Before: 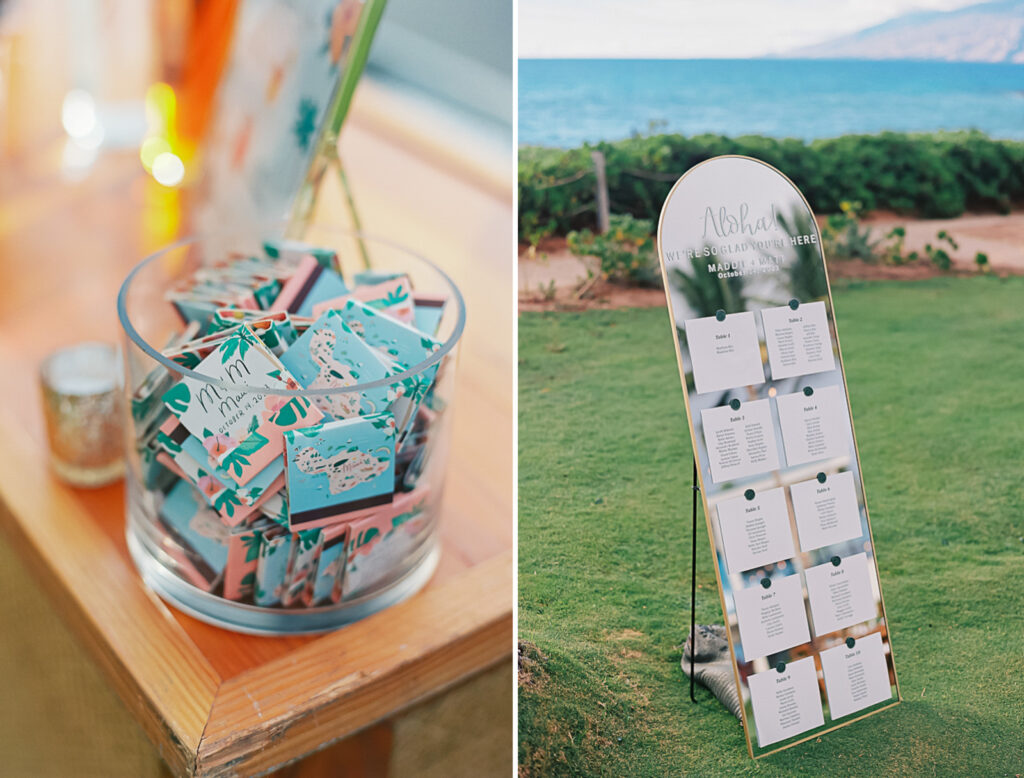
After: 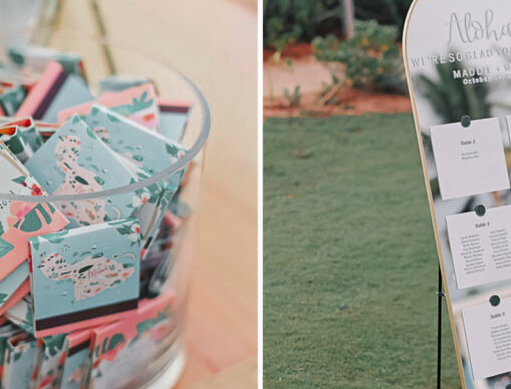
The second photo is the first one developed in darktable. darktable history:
crop: left 25%, top 25%, right 25%, bottom 25%
color zones: curves: ch0 [(0, 0.48) (0.209, 0.398) (0.305, 0.332) (0.429, 0.493) (0.571, 0.5) (0.714, 0.5) (0.857, 0.5) (1, 0.48)]; ch1 [(0, 0.736) (0.143, 0.625) (0.225, 0.371) (0.429, 0.256) (0.571, 0.241) (0.714, 0.213) (0.857, 0.48) (1, 0.736)]; ch2 [(0, 0.448) (0.143, 0.498) (0.286, 0.5) (0.429, 0.5) (0.571, 0.5) (0.714, 0.5) (0.857, 0.5) (1, 0.448)]
